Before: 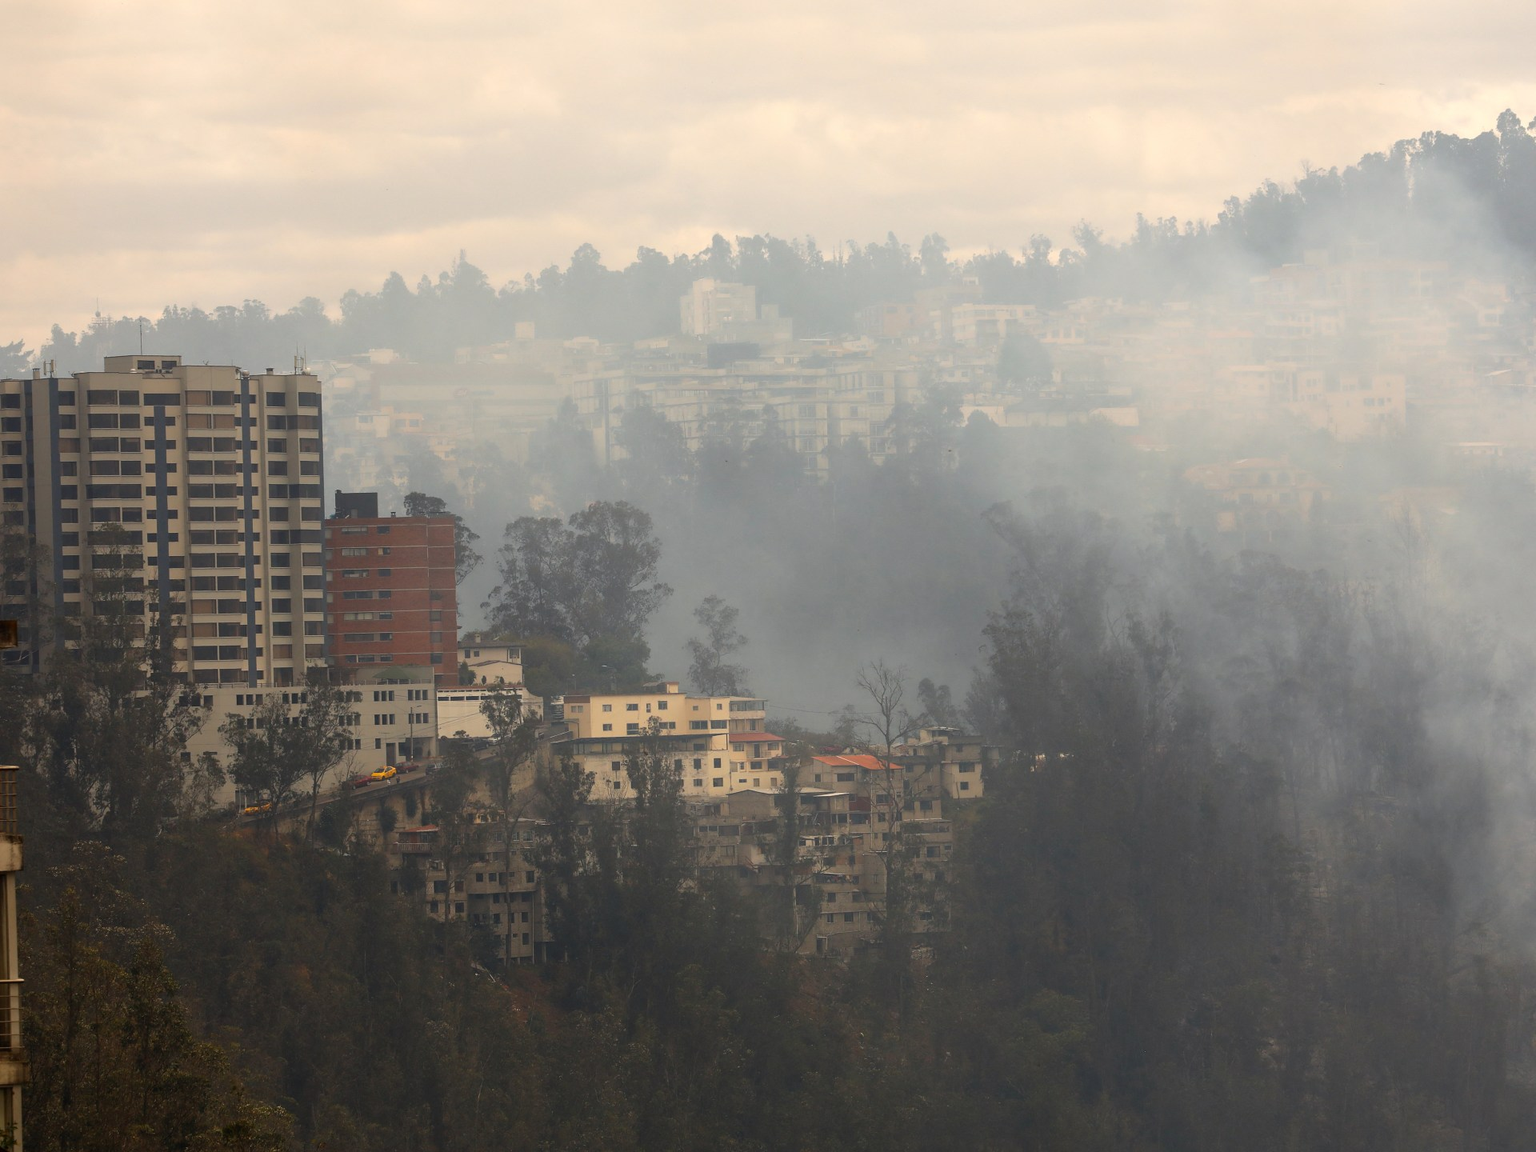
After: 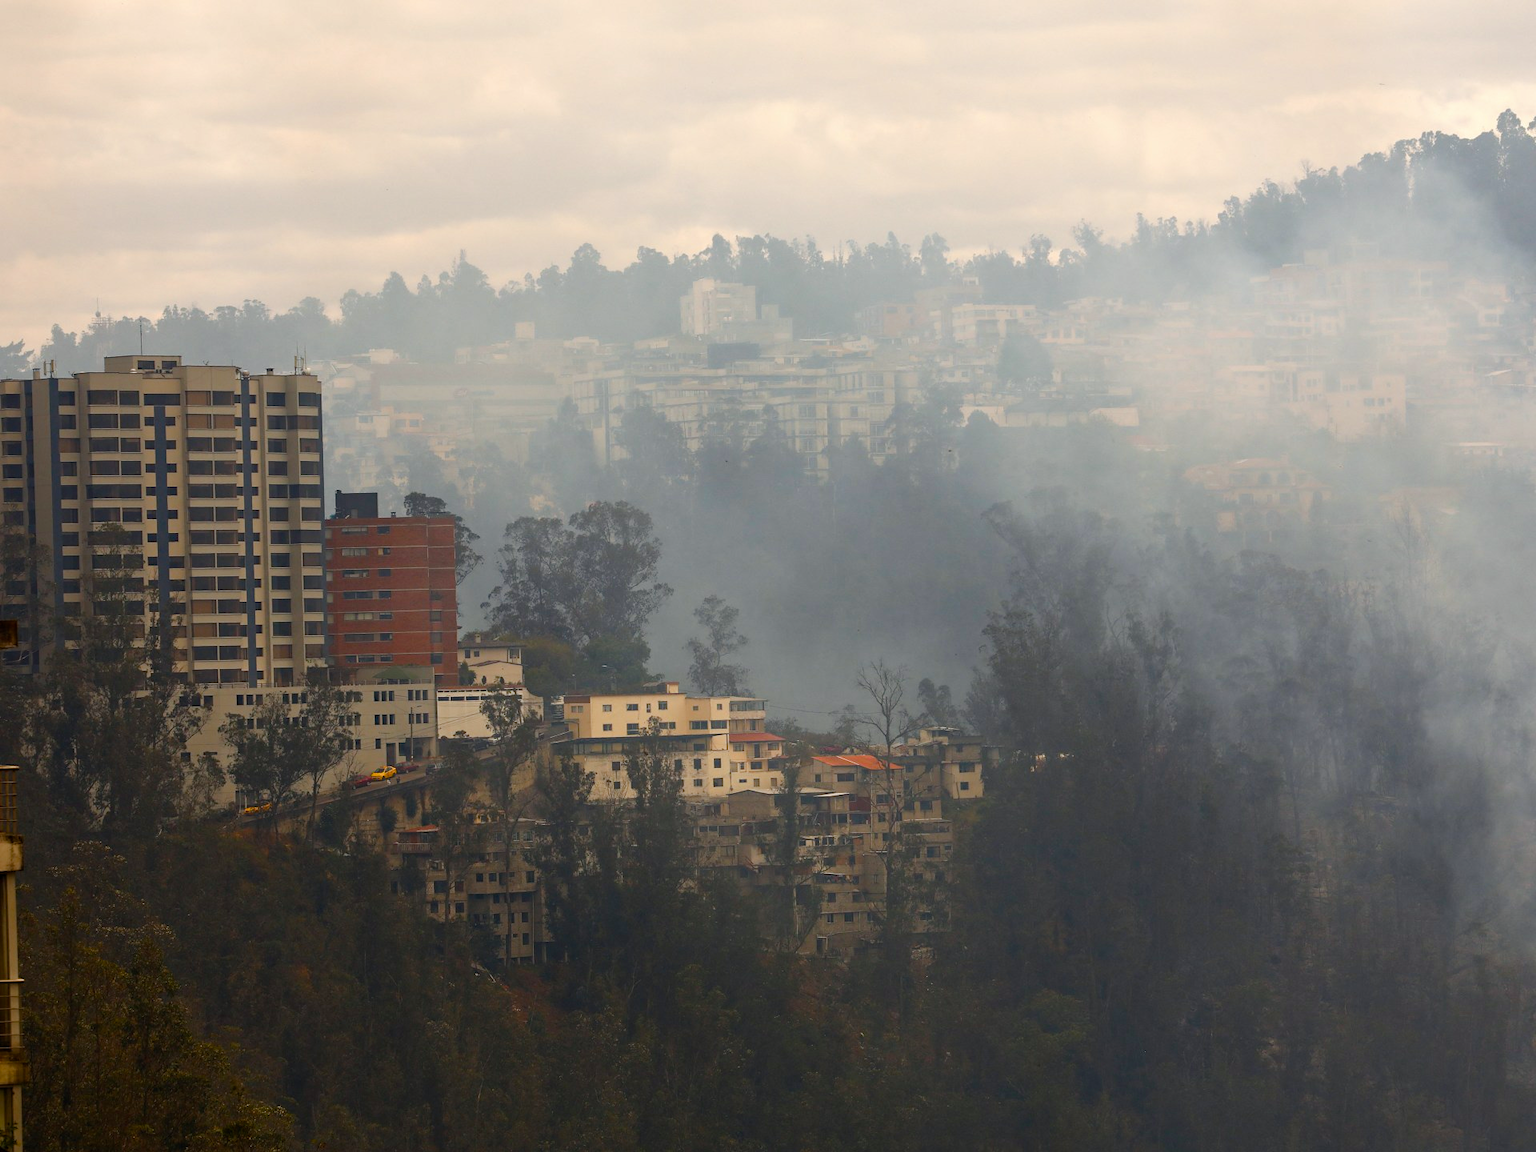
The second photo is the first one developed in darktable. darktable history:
color balance rgb: shadows lift › luminance -20.031%, power › hue 313.14°, perceptual saturation grading › global saturation 0.585%, perceptual saturation grading › highlights -17.257%, perceptual saturation grading › mid-tones 33.62%, perceptual saturation grading › shadows 50.37%, global vibrance 9.864%
haze removal: adaptive false
